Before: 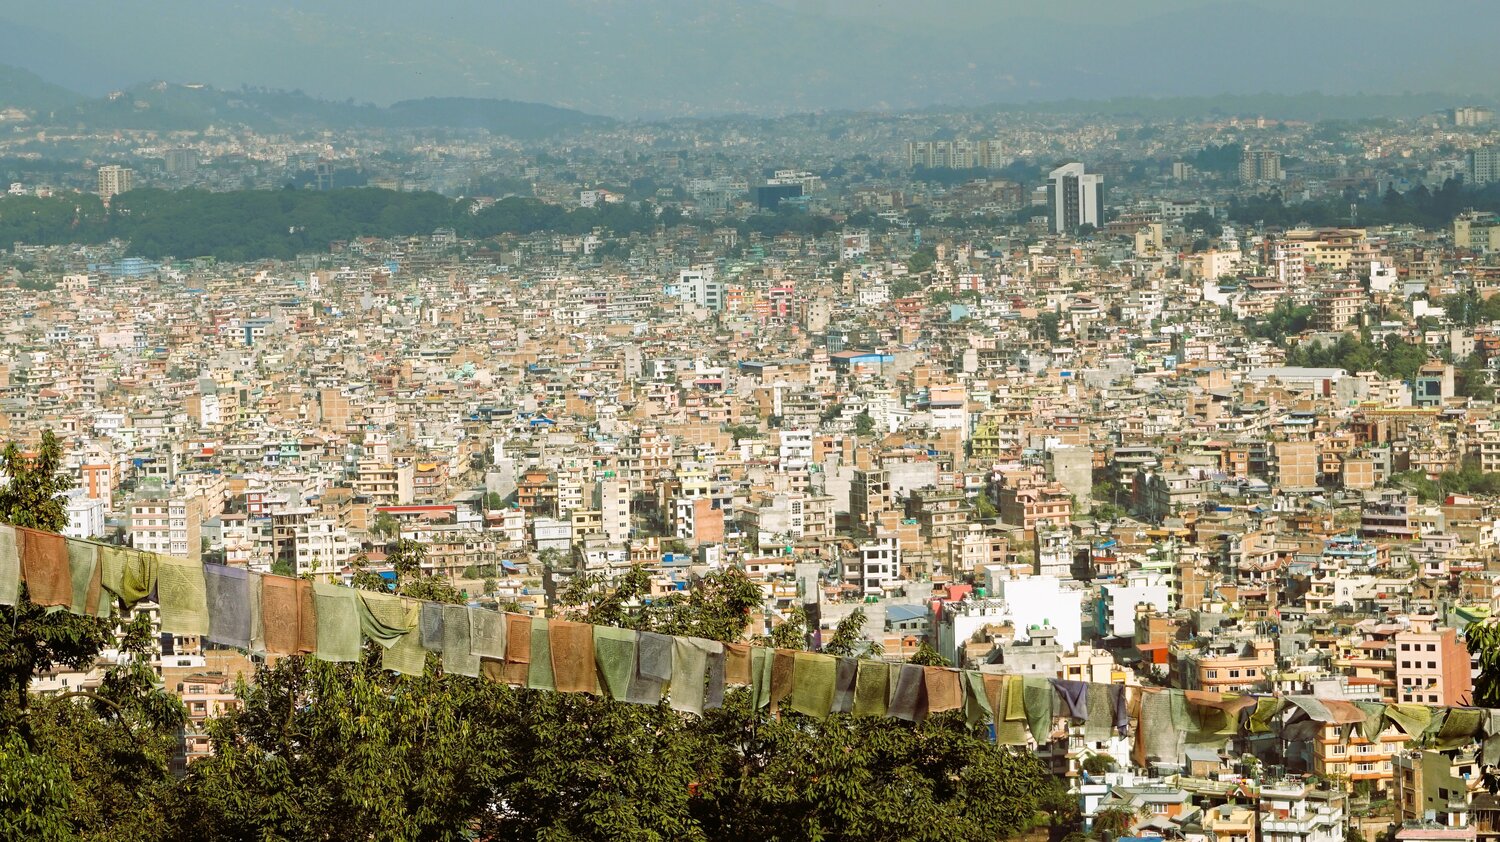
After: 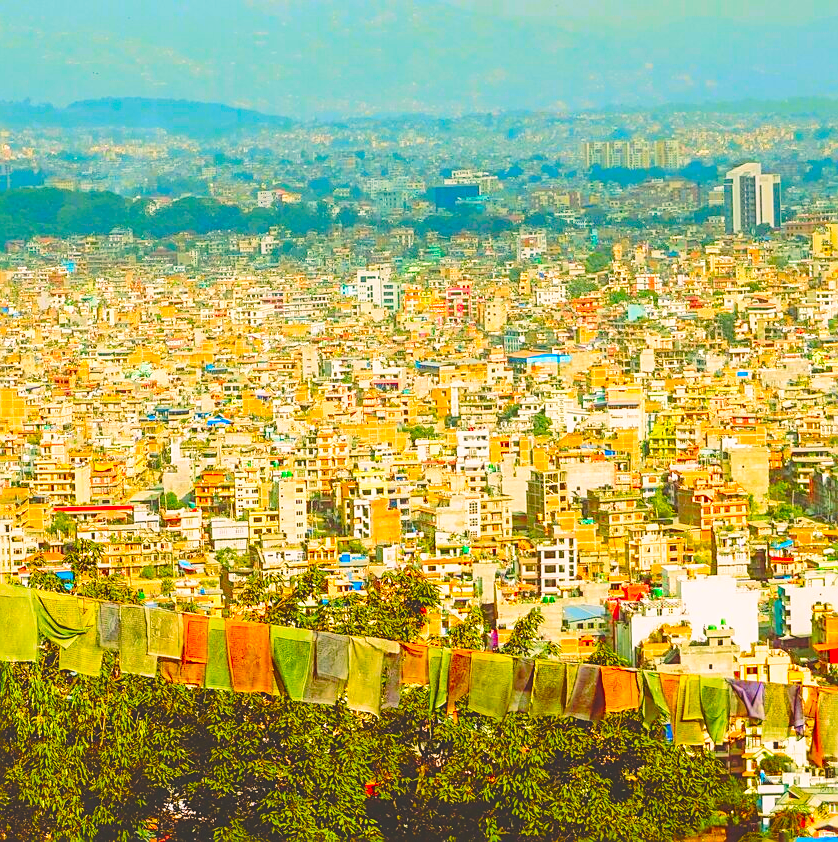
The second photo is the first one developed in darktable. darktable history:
crop: left 21.541%, right 22.577%
sharpen: on, module defaults
color balance rgb: highlights gain › chroma 3.096%, highlights gain › hue 77.2°, perceptual saturation grading › global saturation 29.391%, perceptual brilliance grading › mid-tones 9.814%, perceptual brilliance grading › shadows 15.438%, global vibrance 20%
exposure: black level correction -0.035, exposure -0.497 EV, compensate highlight preservation false
color correction: highlights a* 1.53, highlights b* -1.69, saturation 2.45
local contrast: on, module defaults
base curve: curves: ch0 [(0, 0) (0.028, 0.03) (0.121, 0.232) (0.46, 0.748) (0.859, 0.968) (1, 1)], preserve colors none
